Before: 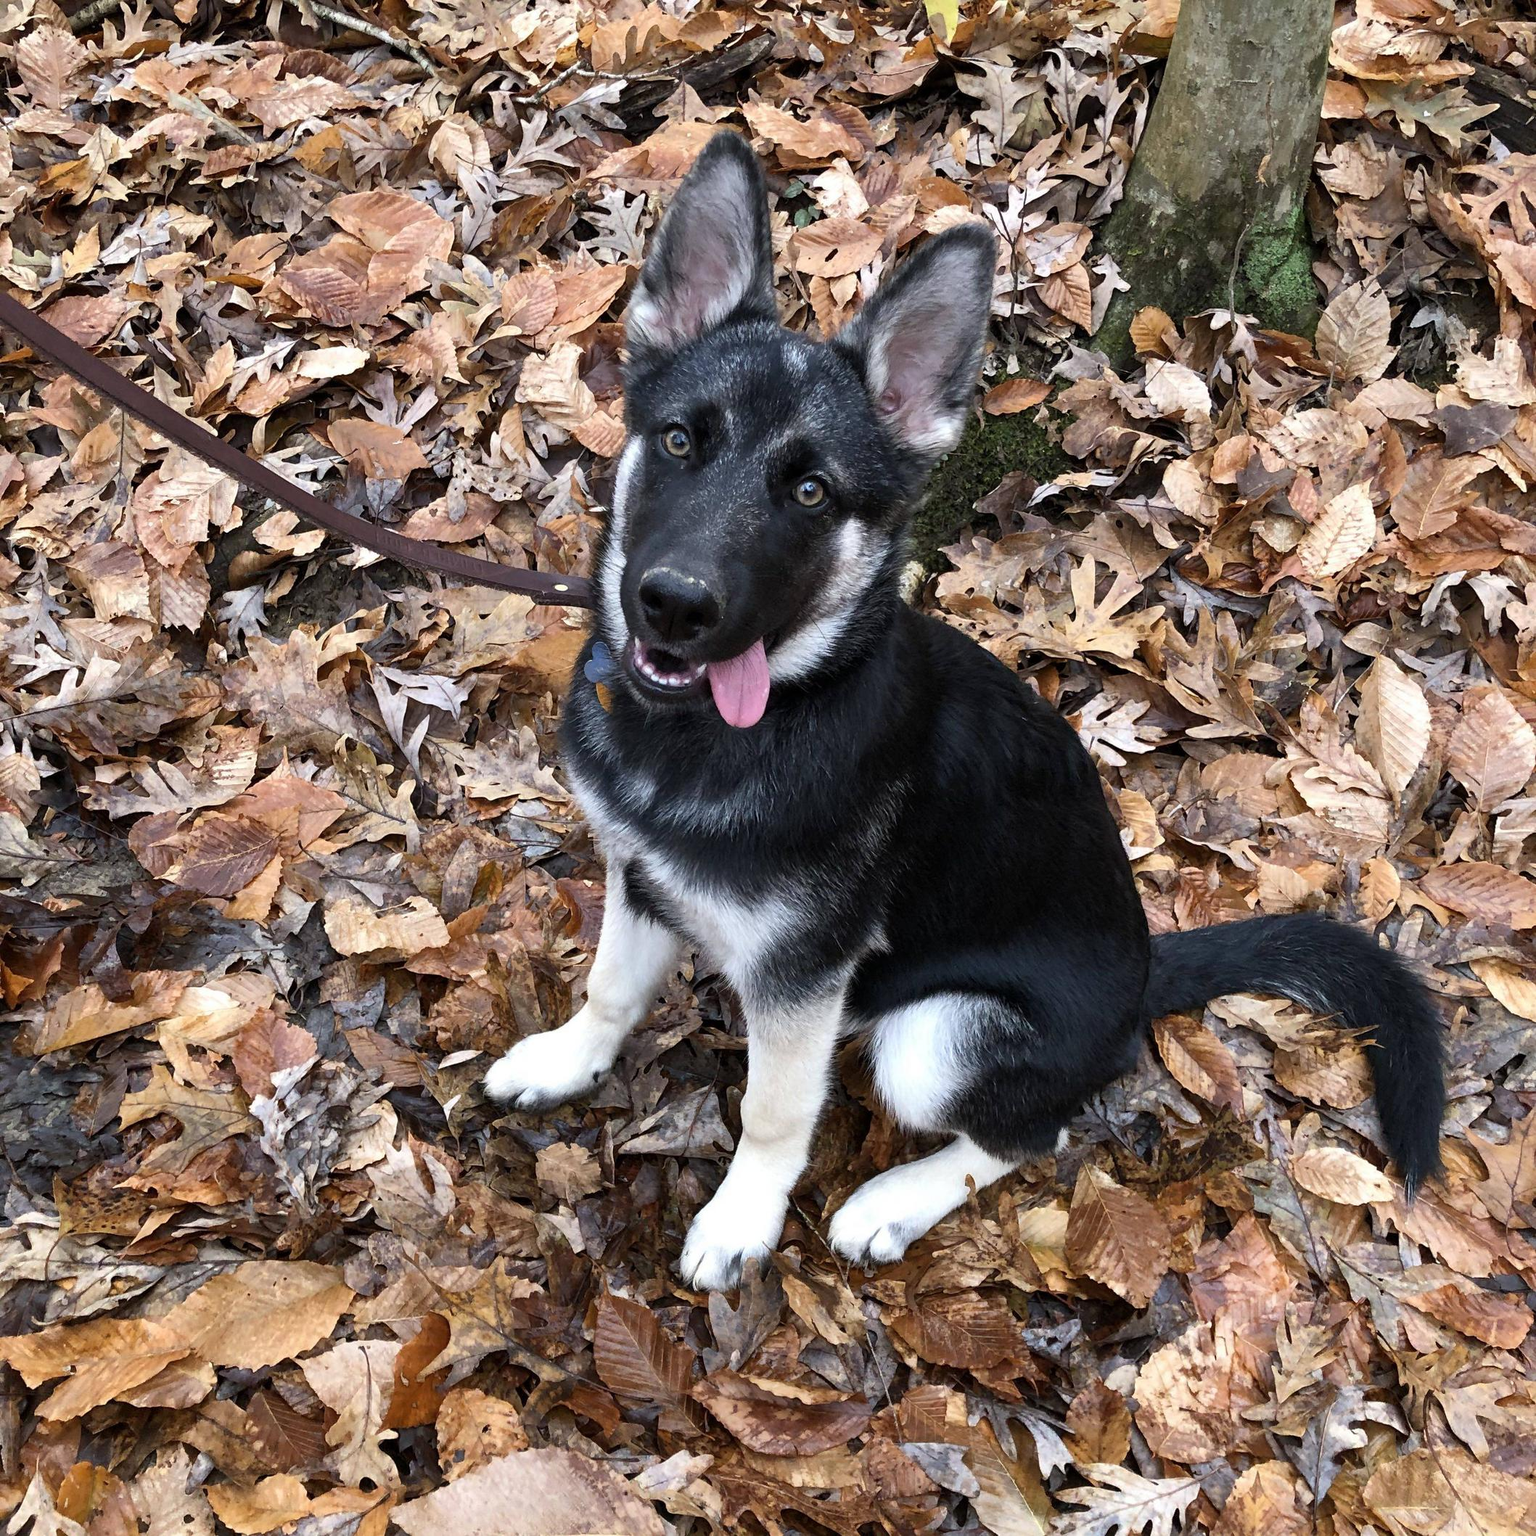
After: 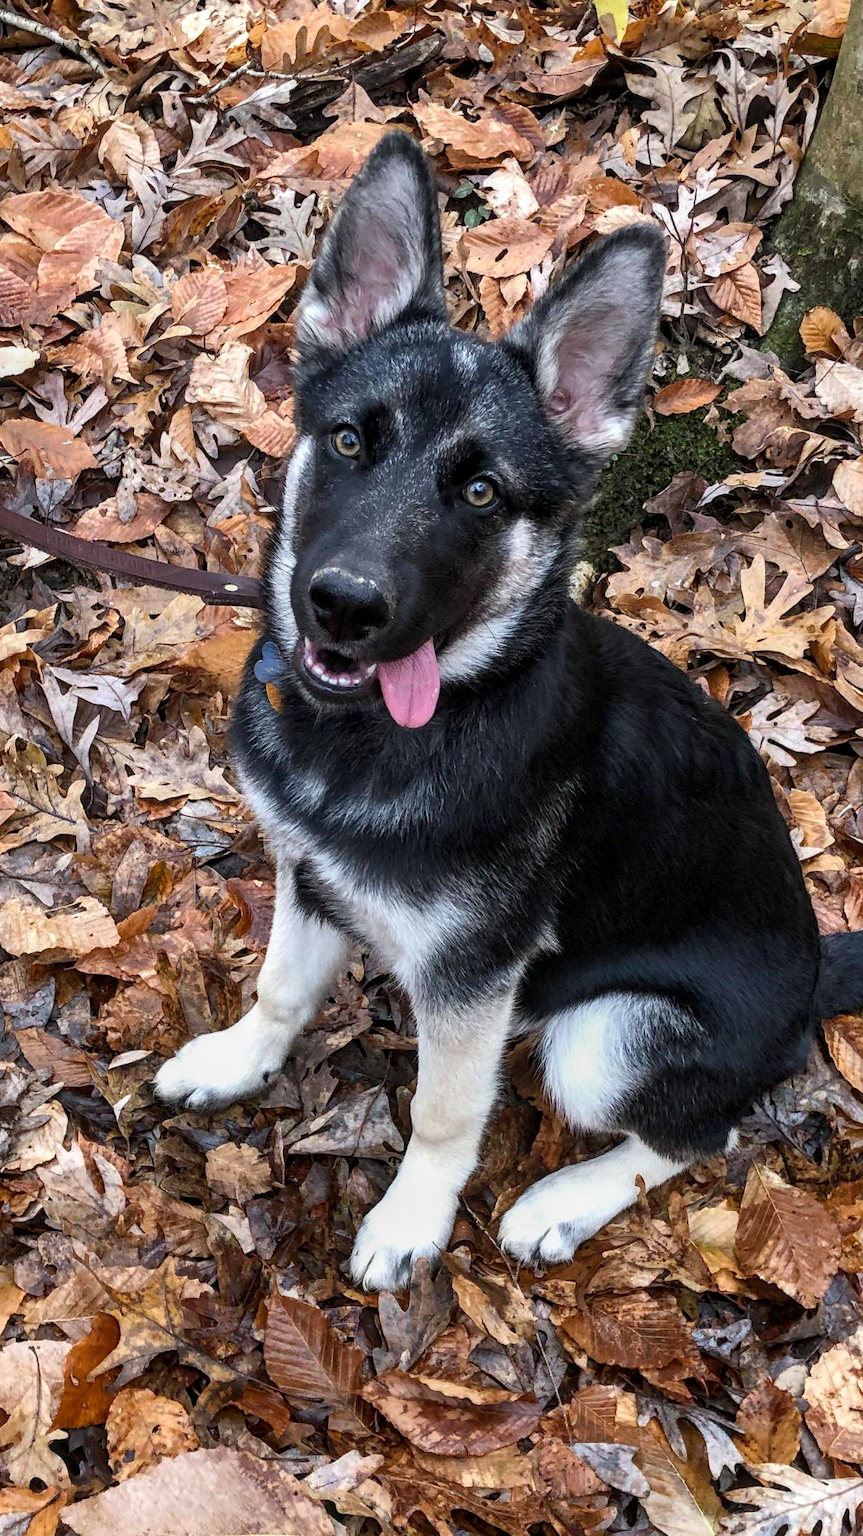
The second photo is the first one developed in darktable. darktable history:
local contrast: highlights 25%, detail 130%
crop: left 21.496%, right 22.254%
